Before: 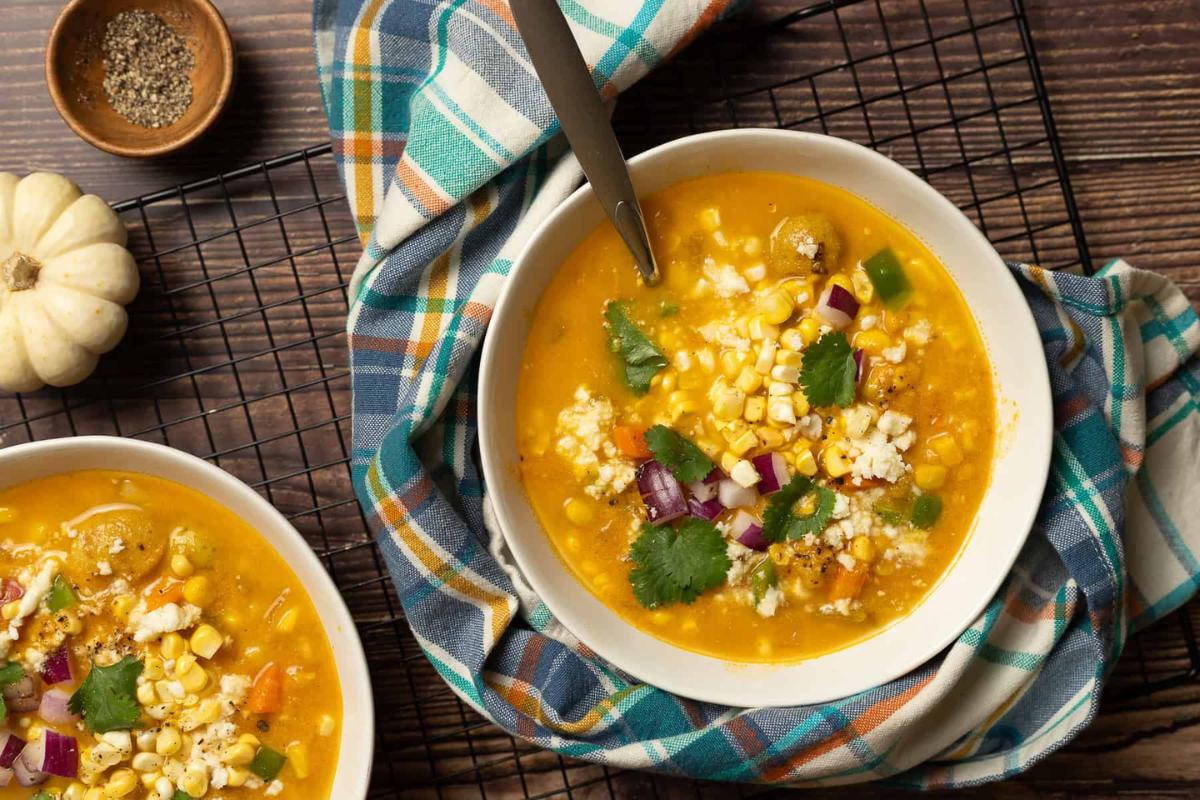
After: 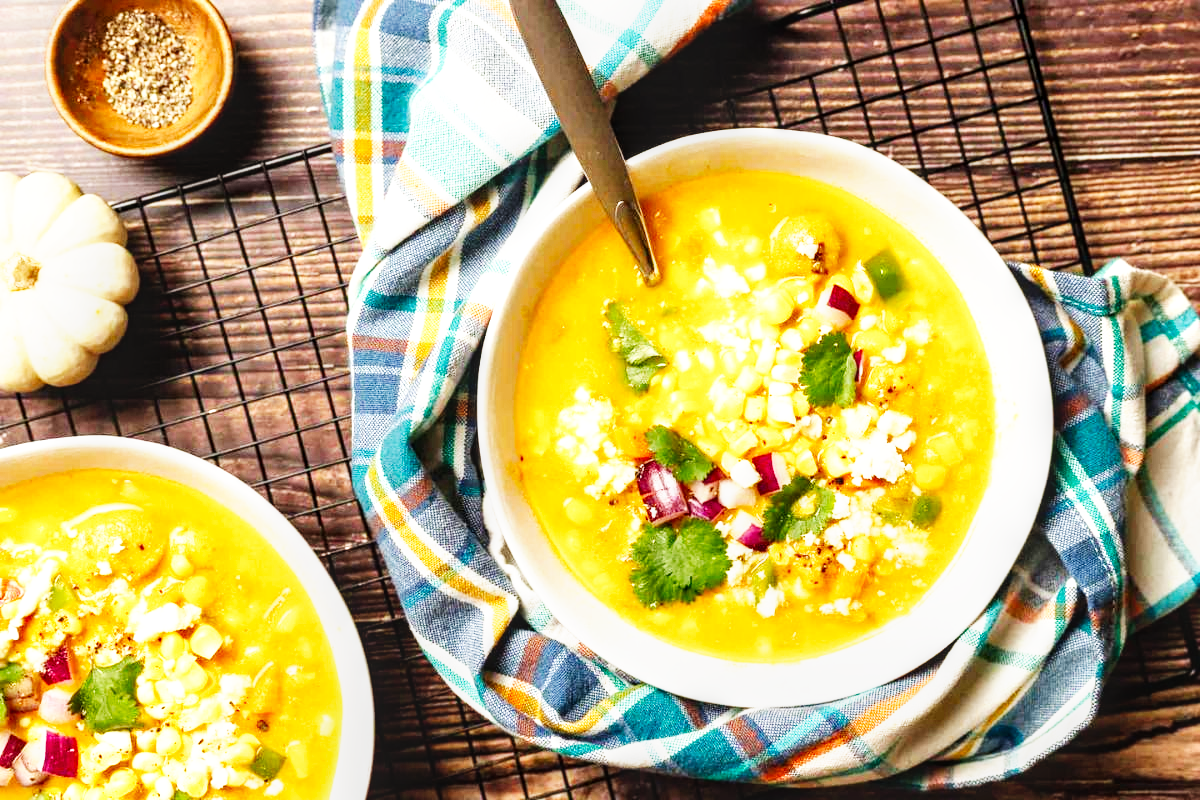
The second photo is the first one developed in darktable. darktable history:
base curve: curves: ch0 [(0, 0) (0.007, 0.004) (0.027, 0.03) (0.046, 0.07) (0.207, 0.54) (0.442, 0.872) (0.673, 0.972) (1, 1)], preserve colors none
exposure: black level correction 0, exposure 0.701 EV, compensate highlight preservation false
local contrast: on, module defaults
